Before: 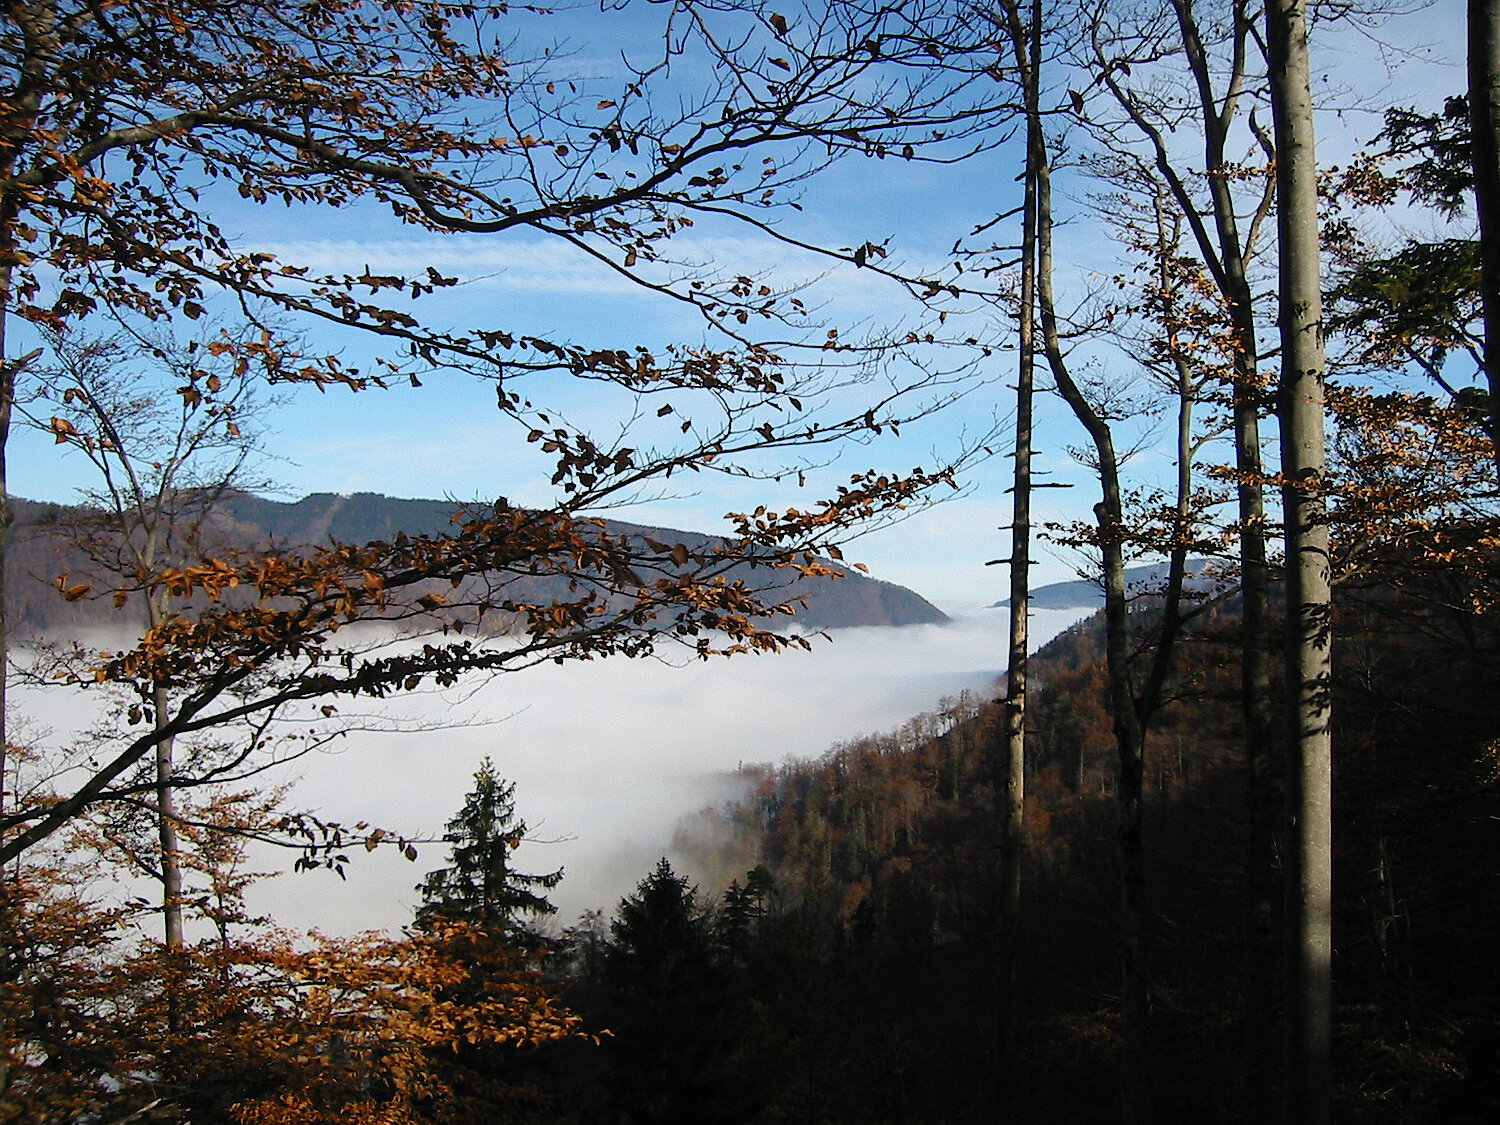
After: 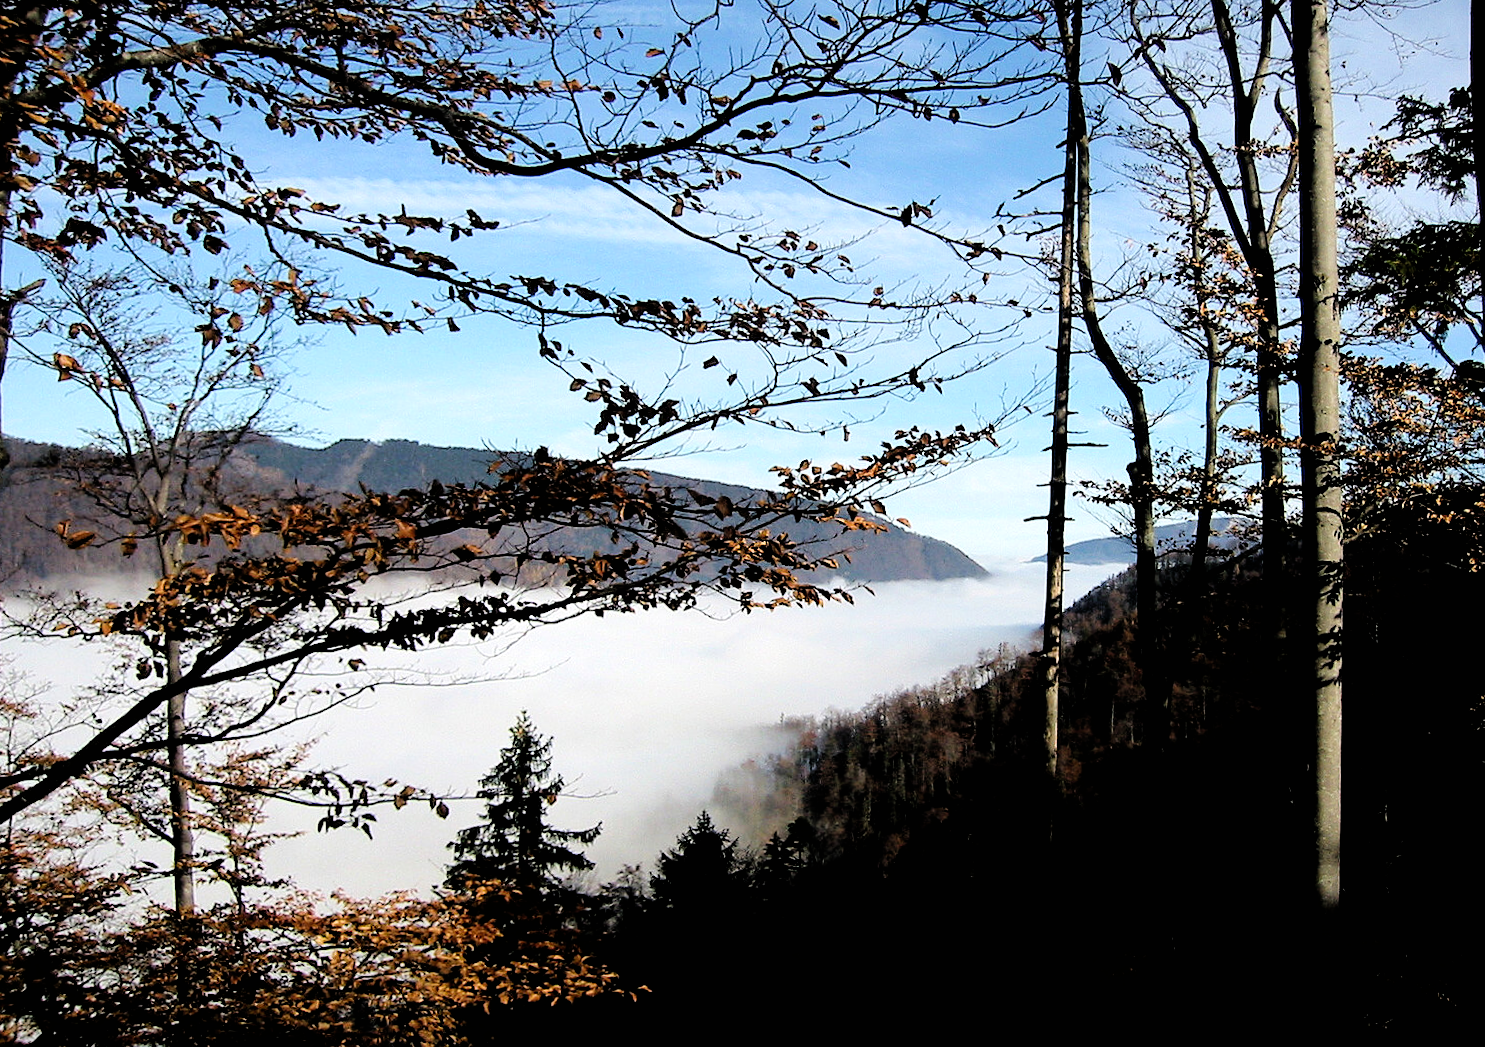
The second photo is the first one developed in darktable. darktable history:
rotate and perspective: rotation 0.679°, lens shift (horizontal) 0.136, crop left 0.009, crop right 0.991, crop top 0.078, crop bottom 0.95
levels: levels [0, 0.43, 0.859]
filmic rgb: black relative exposure -3.86 EV, white relative exposure 3.48 EV, hardness 2.63, contrast 1.103
